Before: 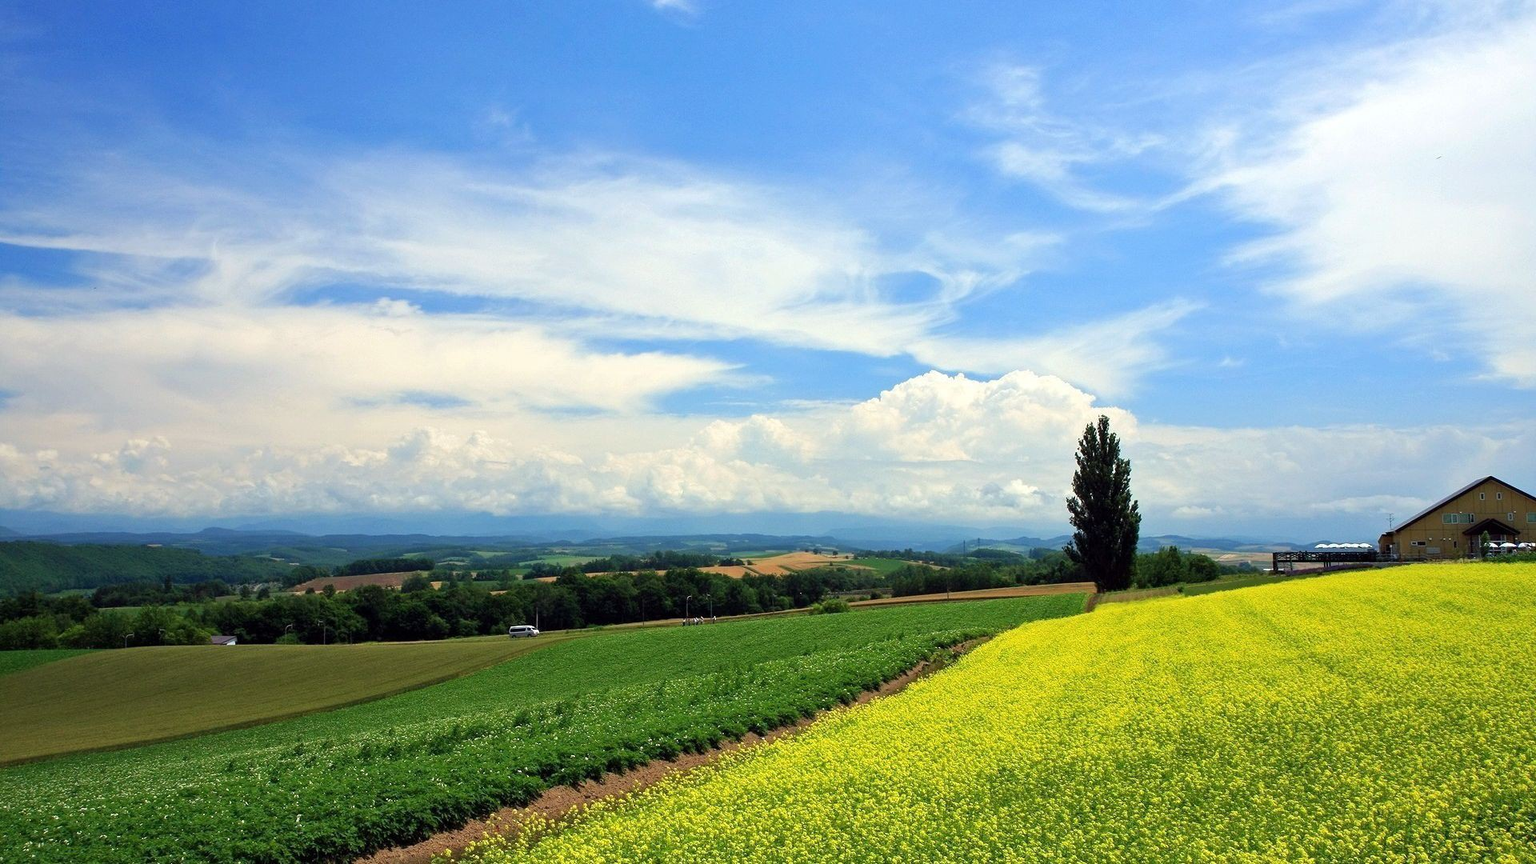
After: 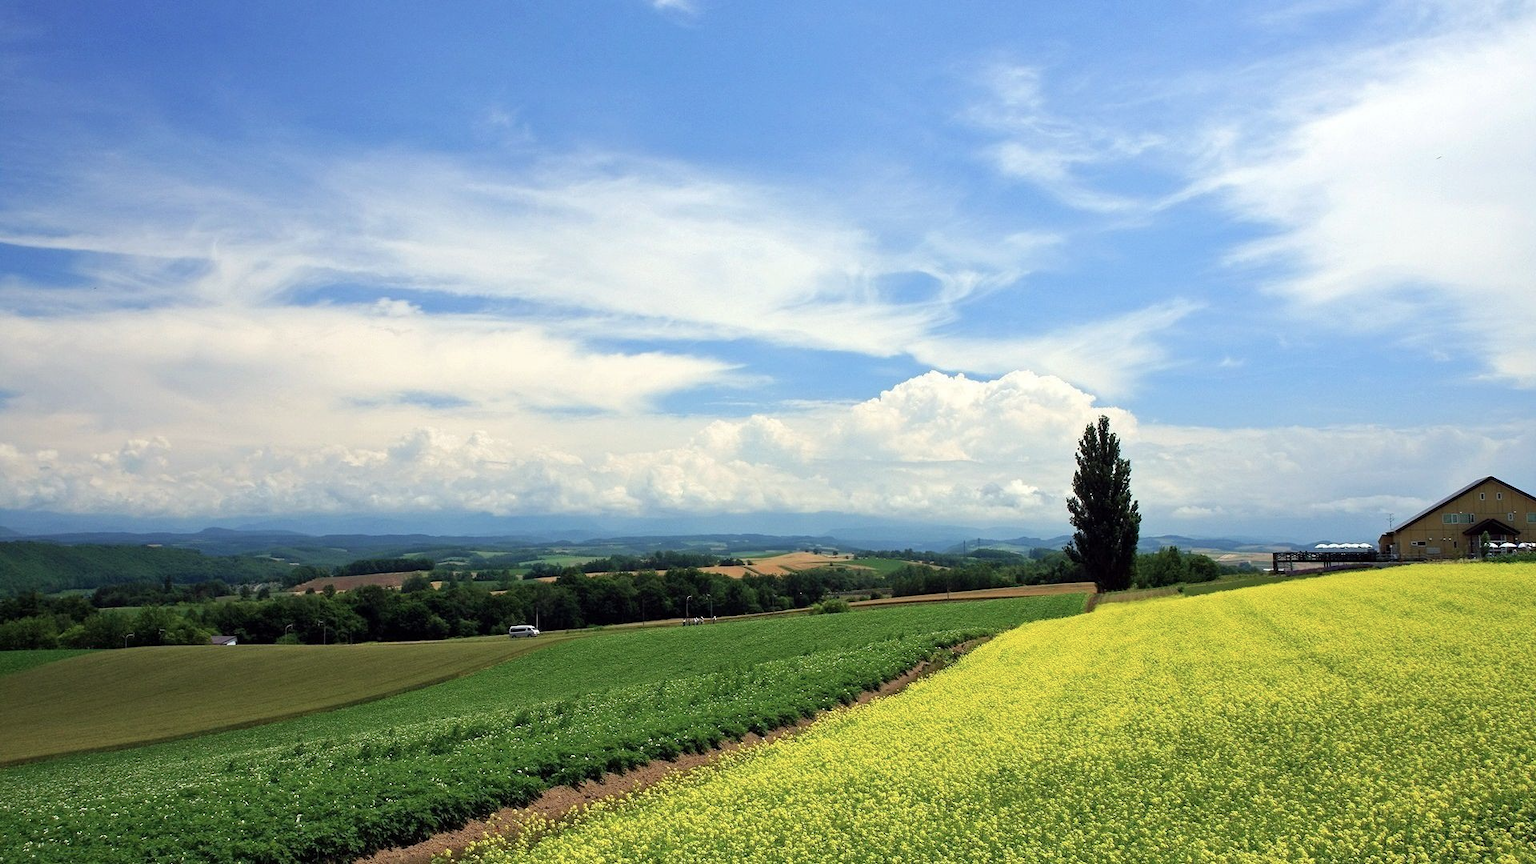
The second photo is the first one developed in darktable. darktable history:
contrast brightness saturation: saturation -0.162
